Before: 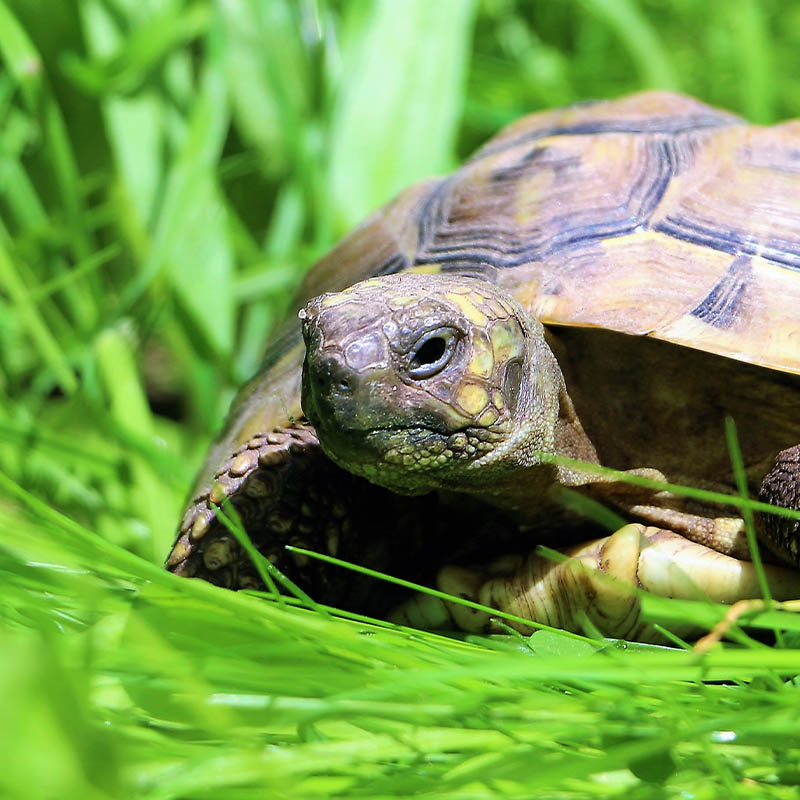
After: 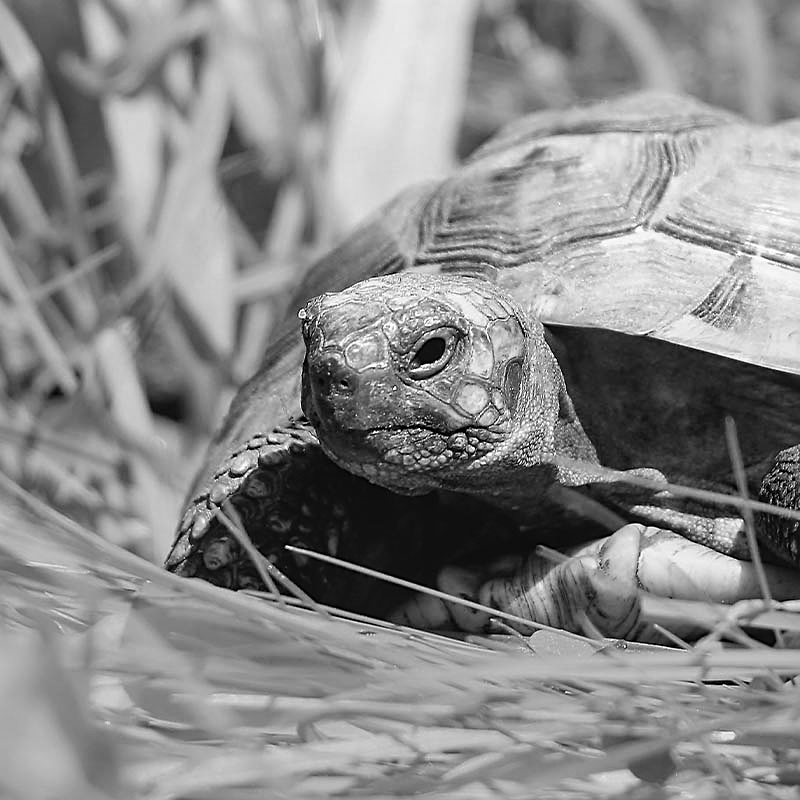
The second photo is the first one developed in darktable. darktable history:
local contrast: detail 110%
monochrome: size 1
sharpen: on, module defaults
